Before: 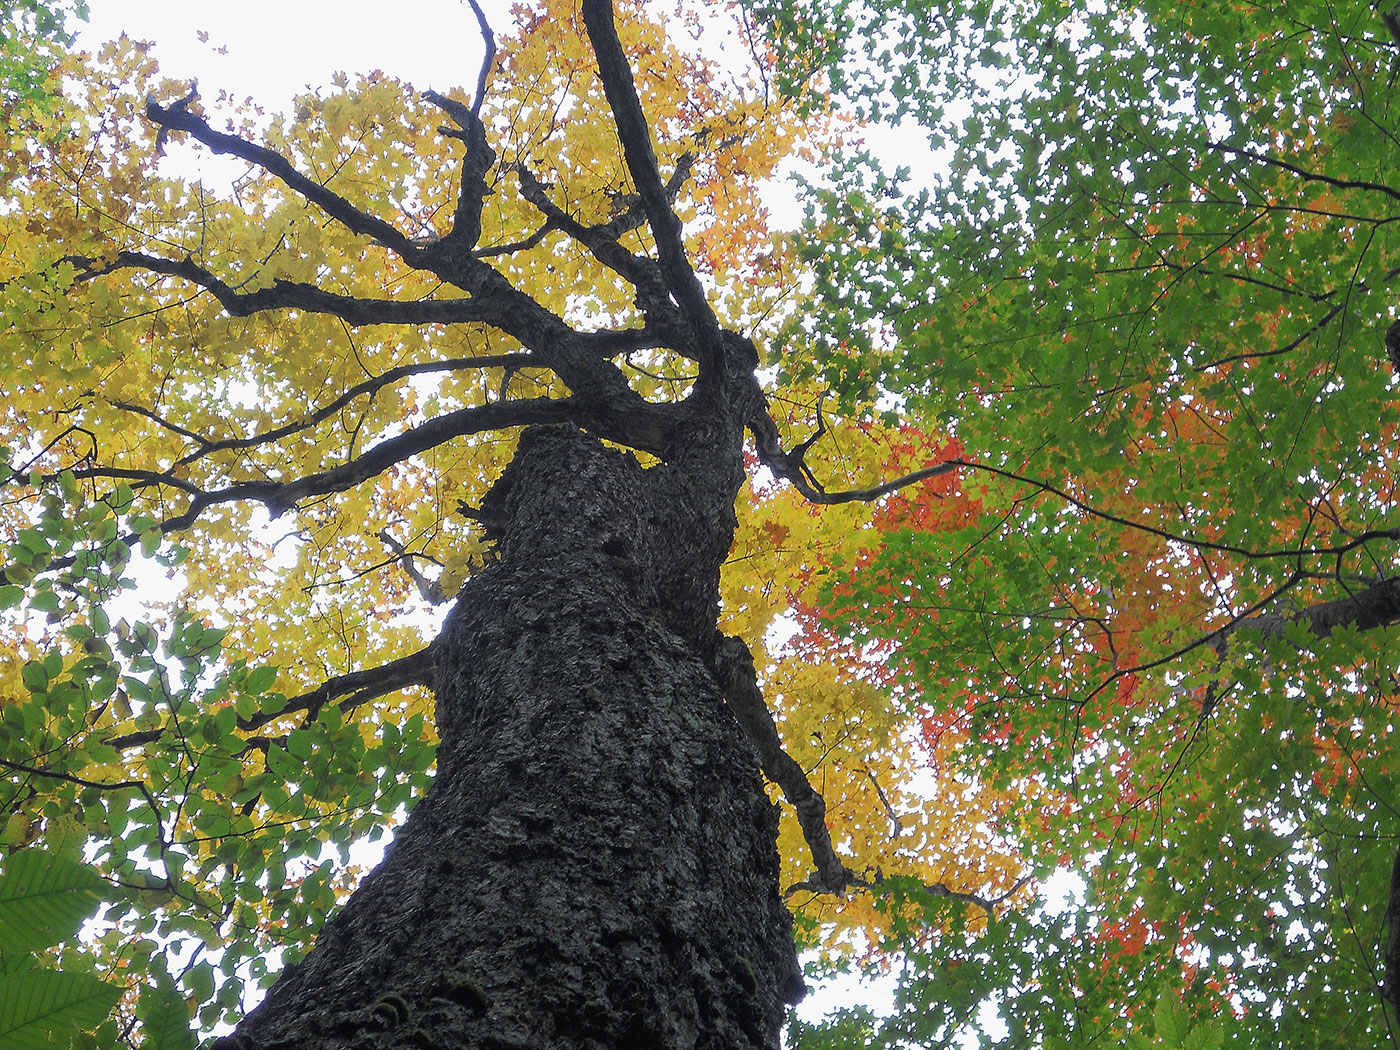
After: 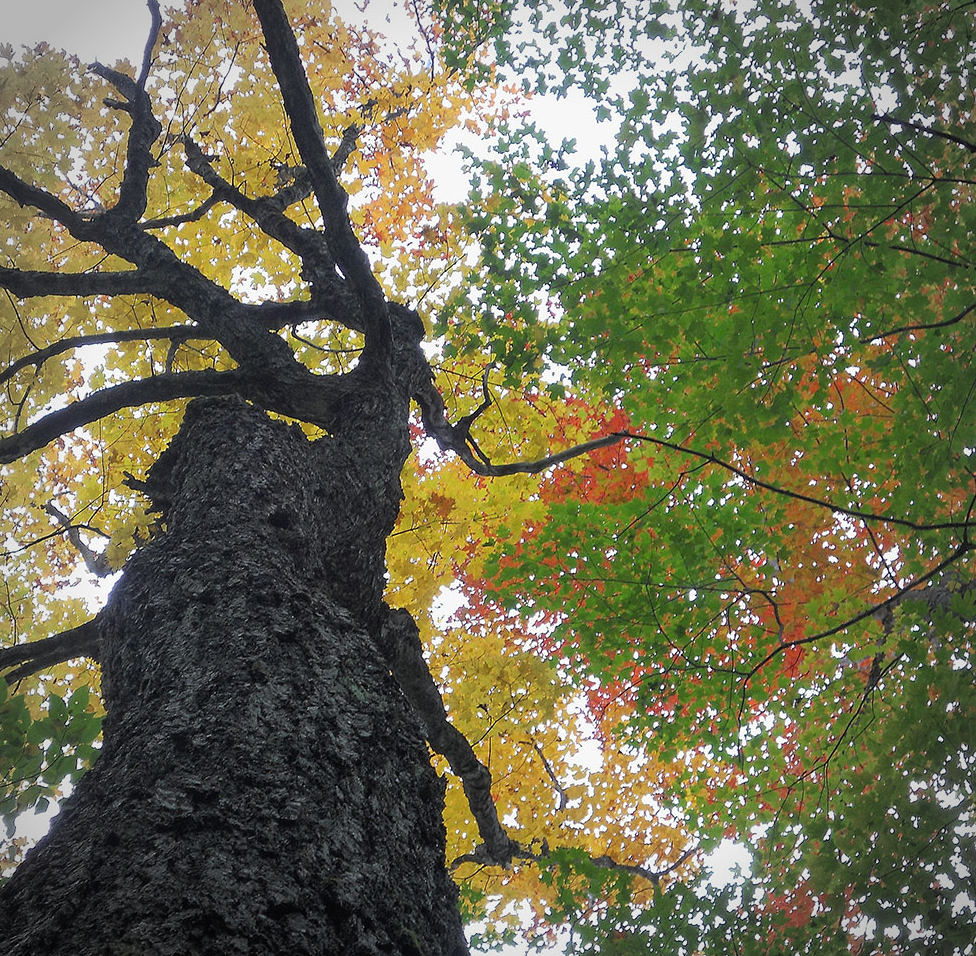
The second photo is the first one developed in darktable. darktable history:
vignetting: automatic ratio true
crop and rotate: left 23.897%, top 2.684%, right 6.352%, bottom 6.243%
